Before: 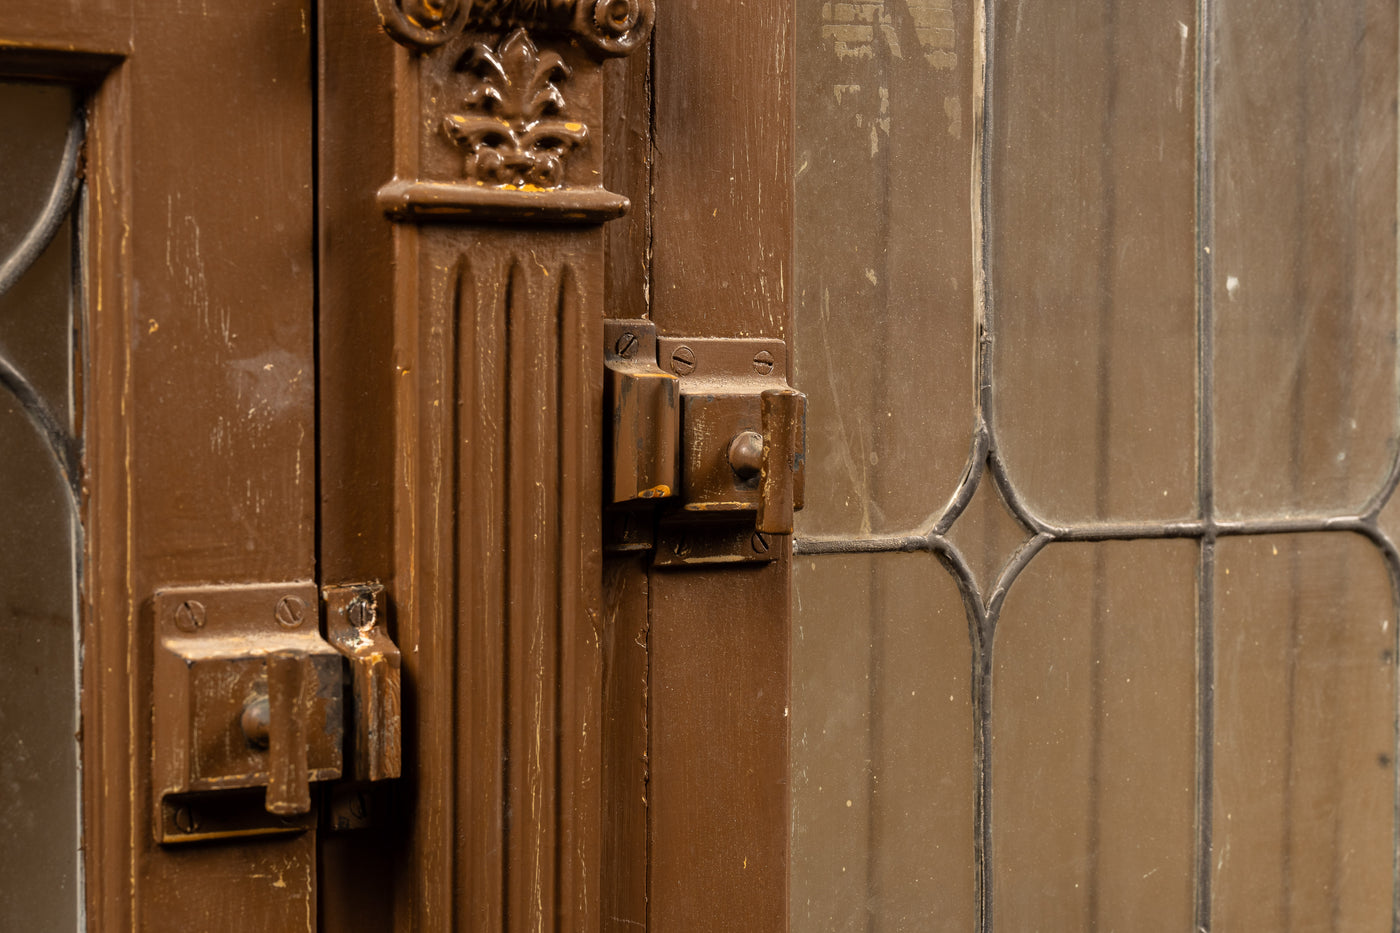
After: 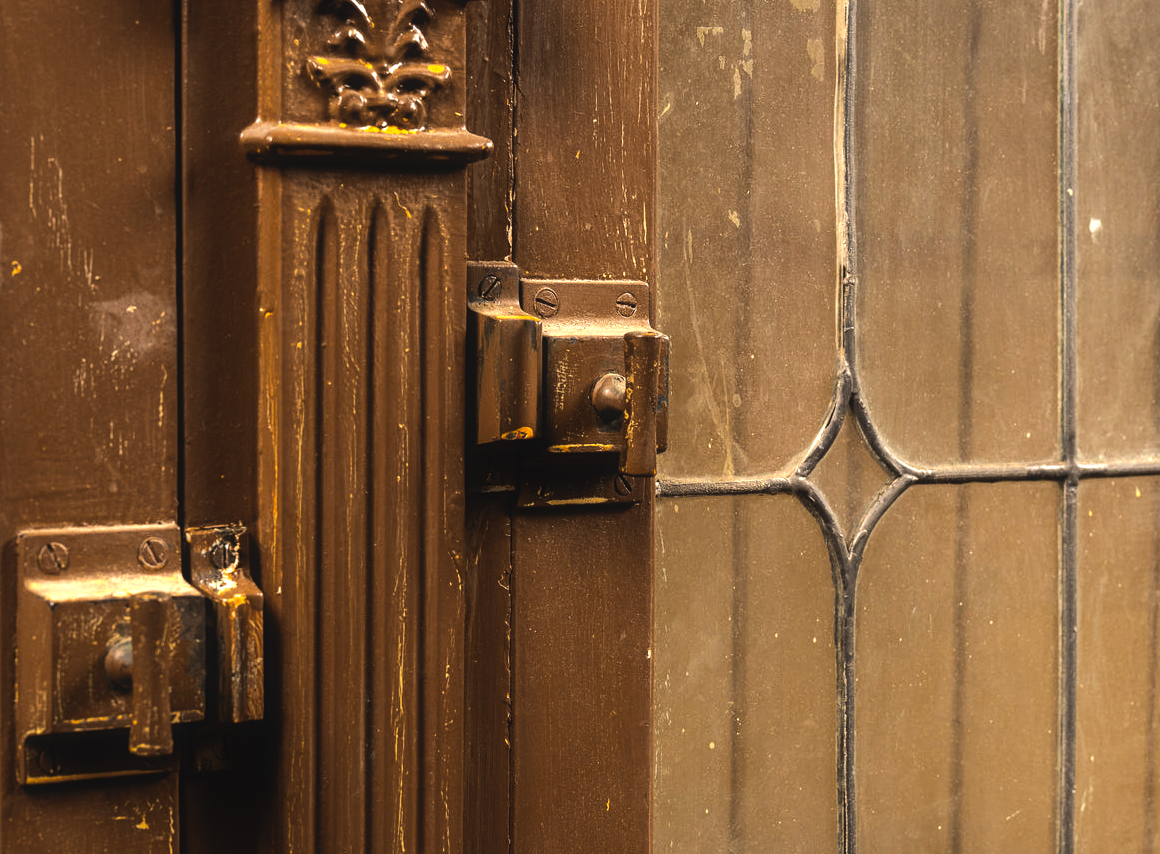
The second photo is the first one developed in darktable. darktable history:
crop: left 9.807%, top 6.259%, right 7.334%, bottom 2.177%
tone equalizer: -8 EV -0.417 EV, -7 EV -0.389 EV, -6 EV -0.333 EV, -5 EV -0.222 EV, -3 EV 0.222 EV, -2 EV 0.333 EV, -1 EV 0.389 EV, +0 EV 0.417 EV, edges refinement/feathering 500, mask exposure compensation -1.57 EV, preserve details no
color balance rgb: global offset › luminance 0.71%, perceptual saturation grading › global saturation -11.5%, perceptual brilliance grading › highlights 17.77%, perceptual brilliance grading › mid-tones 31.71%, perceptual brilliance grading › shadows -31.01%, global vibrance 50%
contrast equalizer: y [[0.5, 0.486, 0.447, 0.446, 0.489, 0.5], [0.5 ×6], [0.5 ×6], [0 ×6], [0 ×6]]
